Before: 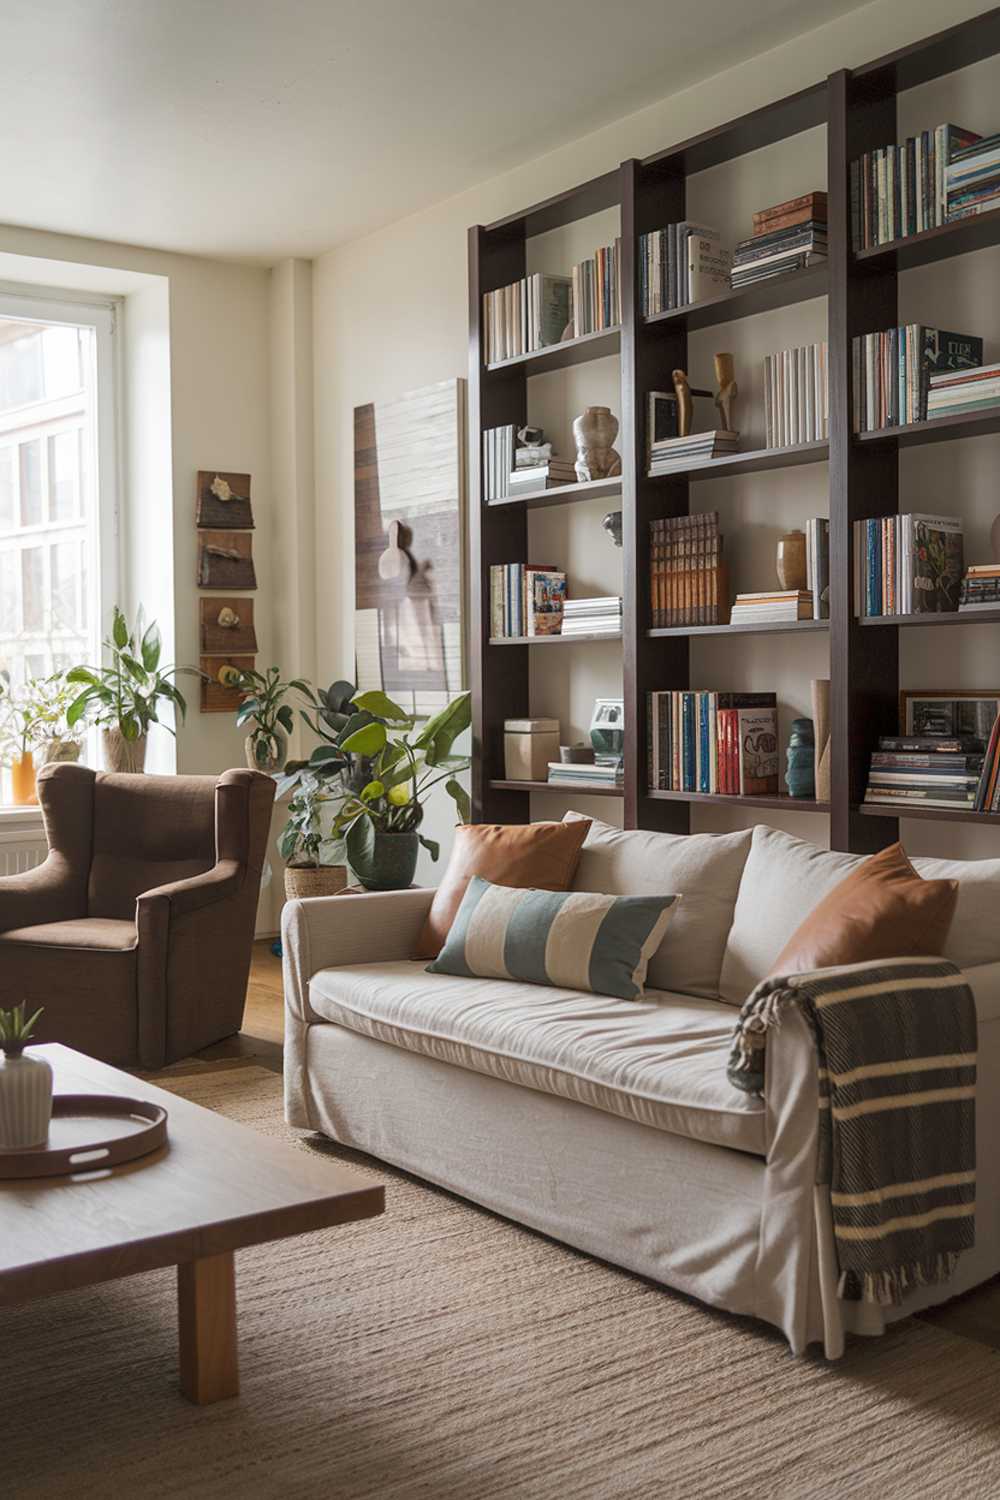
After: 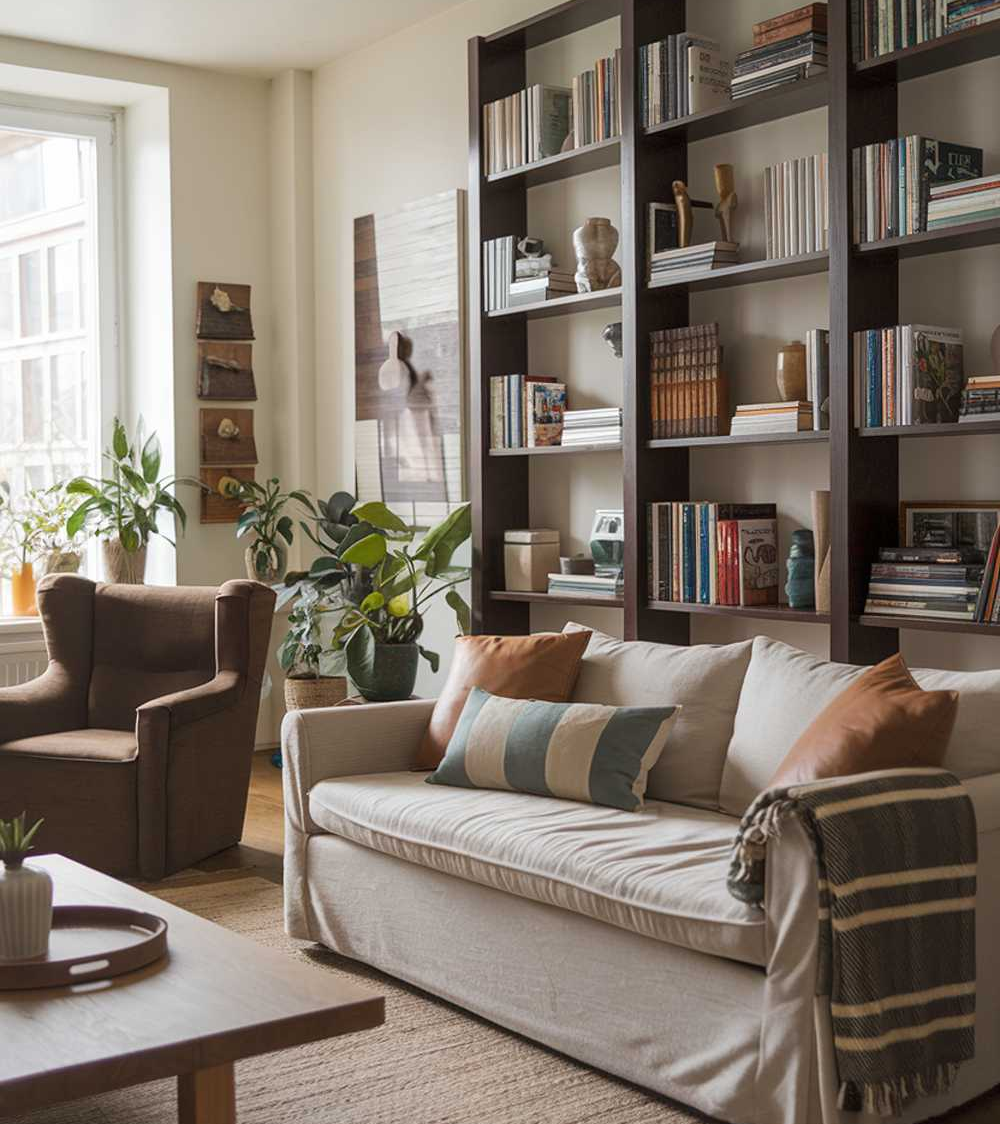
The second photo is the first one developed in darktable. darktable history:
crop and rotate: top 12.648%, bottom 12.404%
